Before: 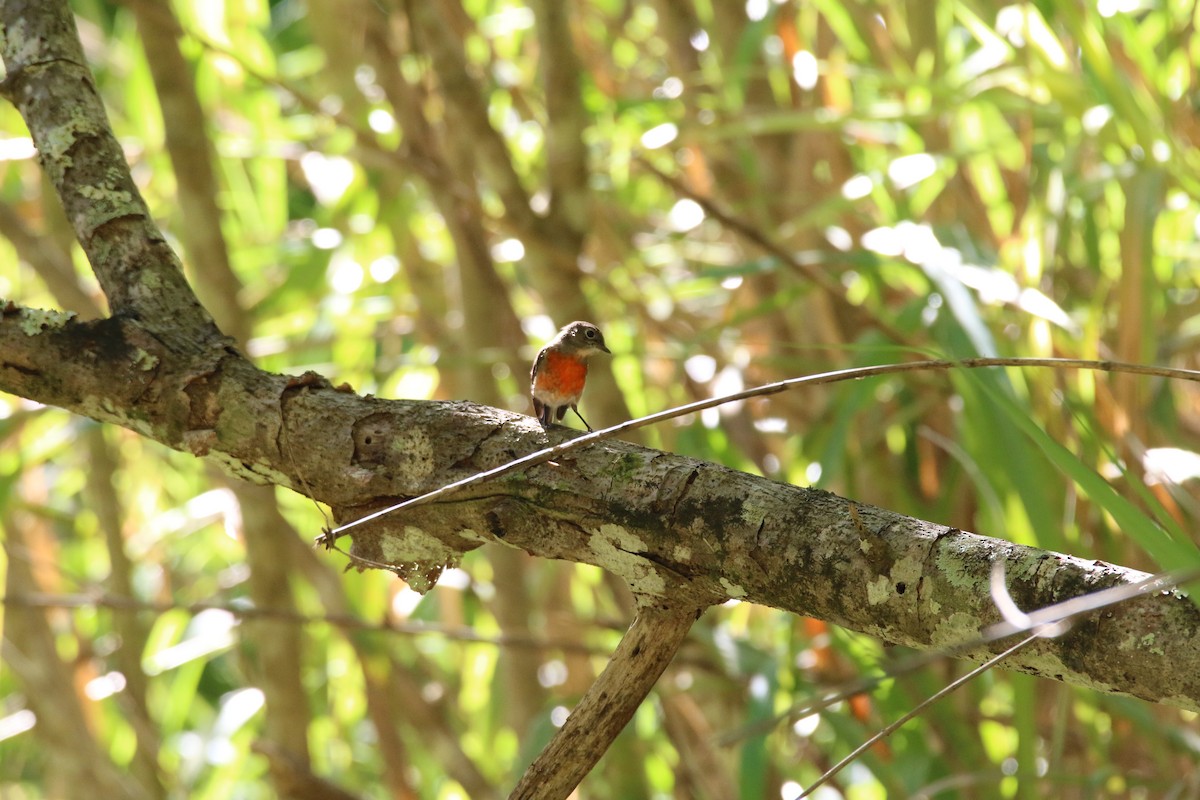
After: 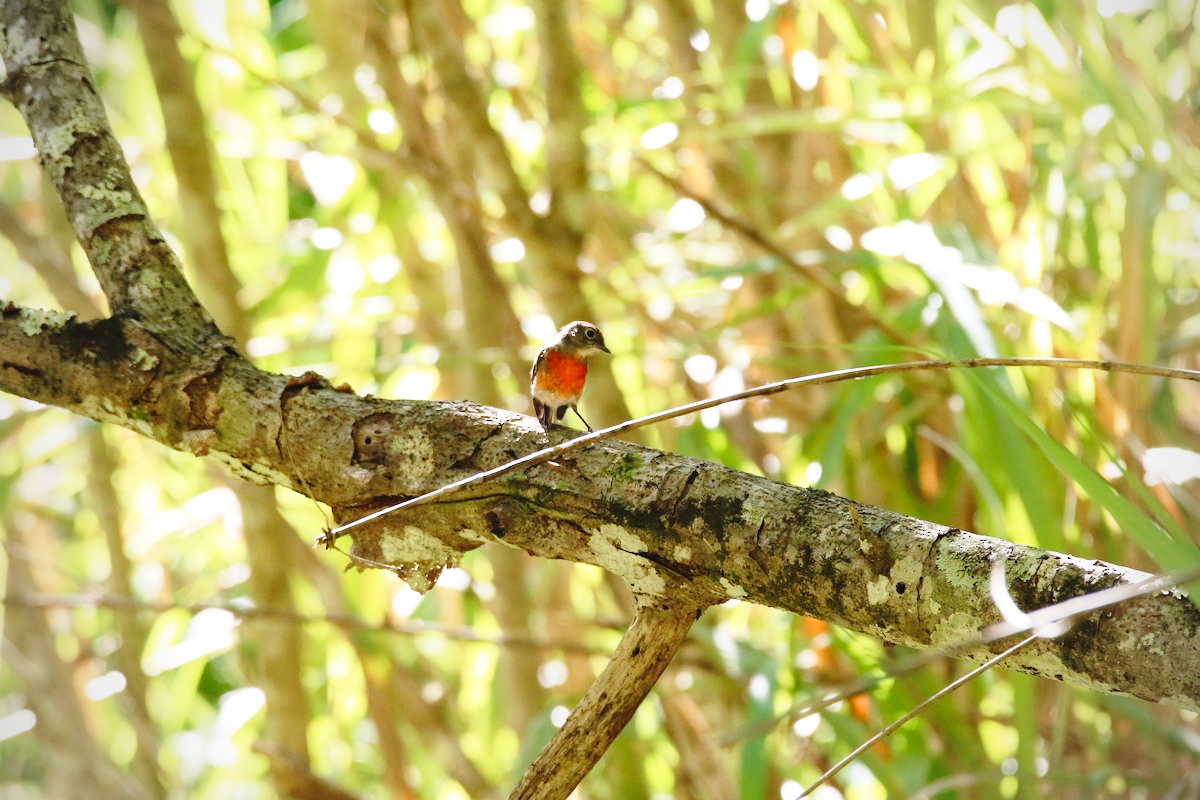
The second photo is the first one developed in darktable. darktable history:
vignetting: fall-off radius 60.92%
base curve: curves: ch0 [(0, 0) (0.028, 0.03) (0.121, 0.232) (0.46, 0.748) (0.859, 0.968) (1, 1)], preserve colors none
